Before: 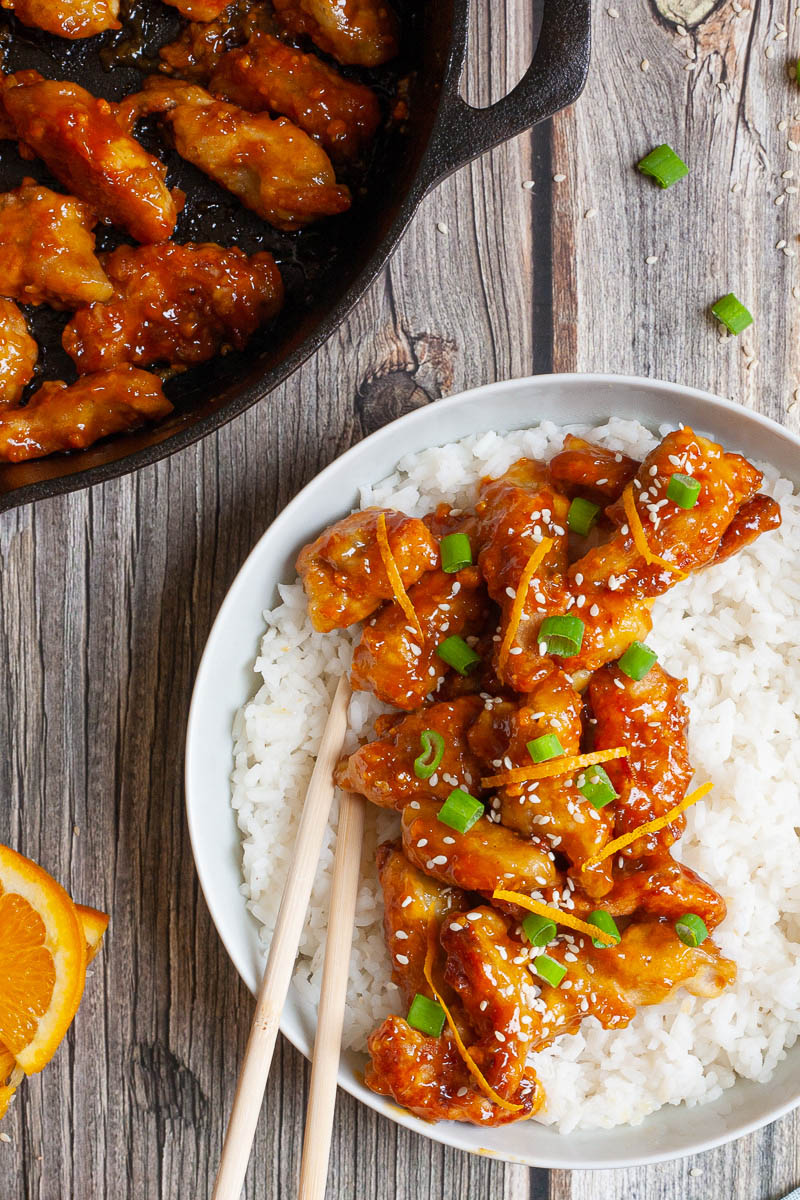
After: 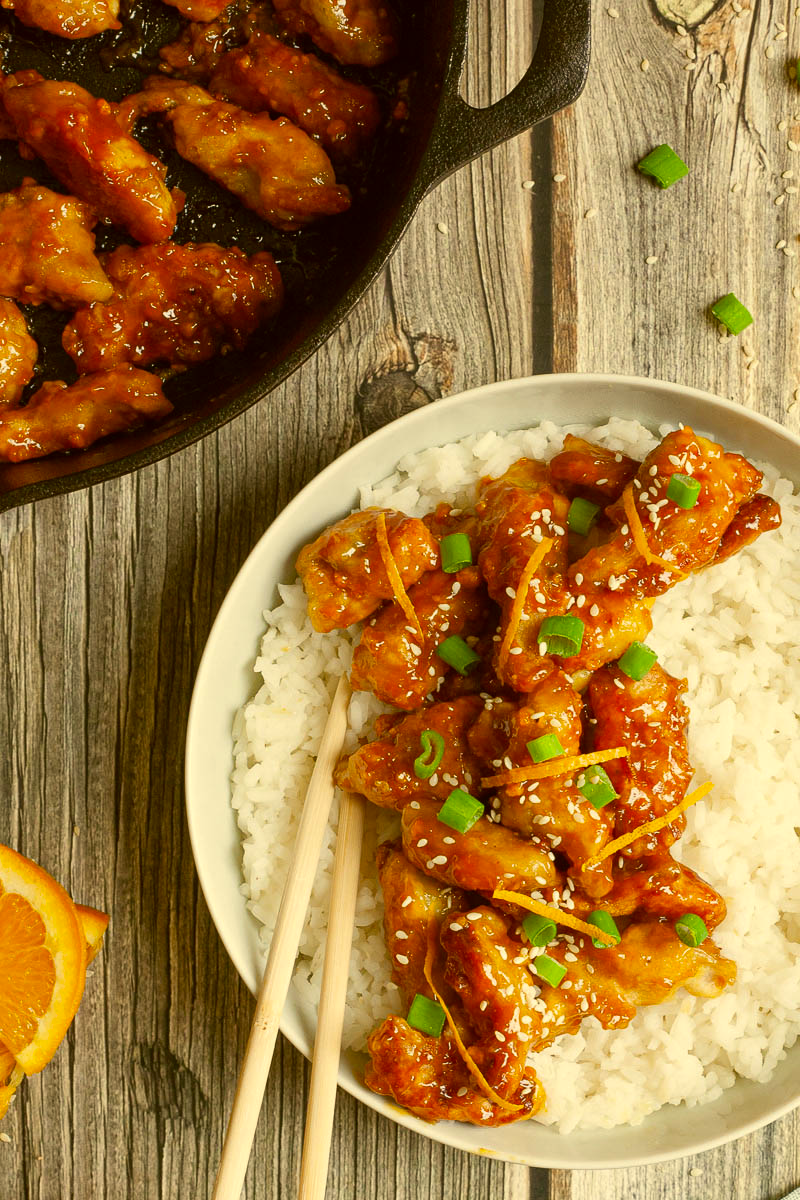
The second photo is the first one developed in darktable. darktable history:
color correction: highlights a* 0.167, highlights b* 28.89, shadows a* -0.158, shadows b* 21.83
